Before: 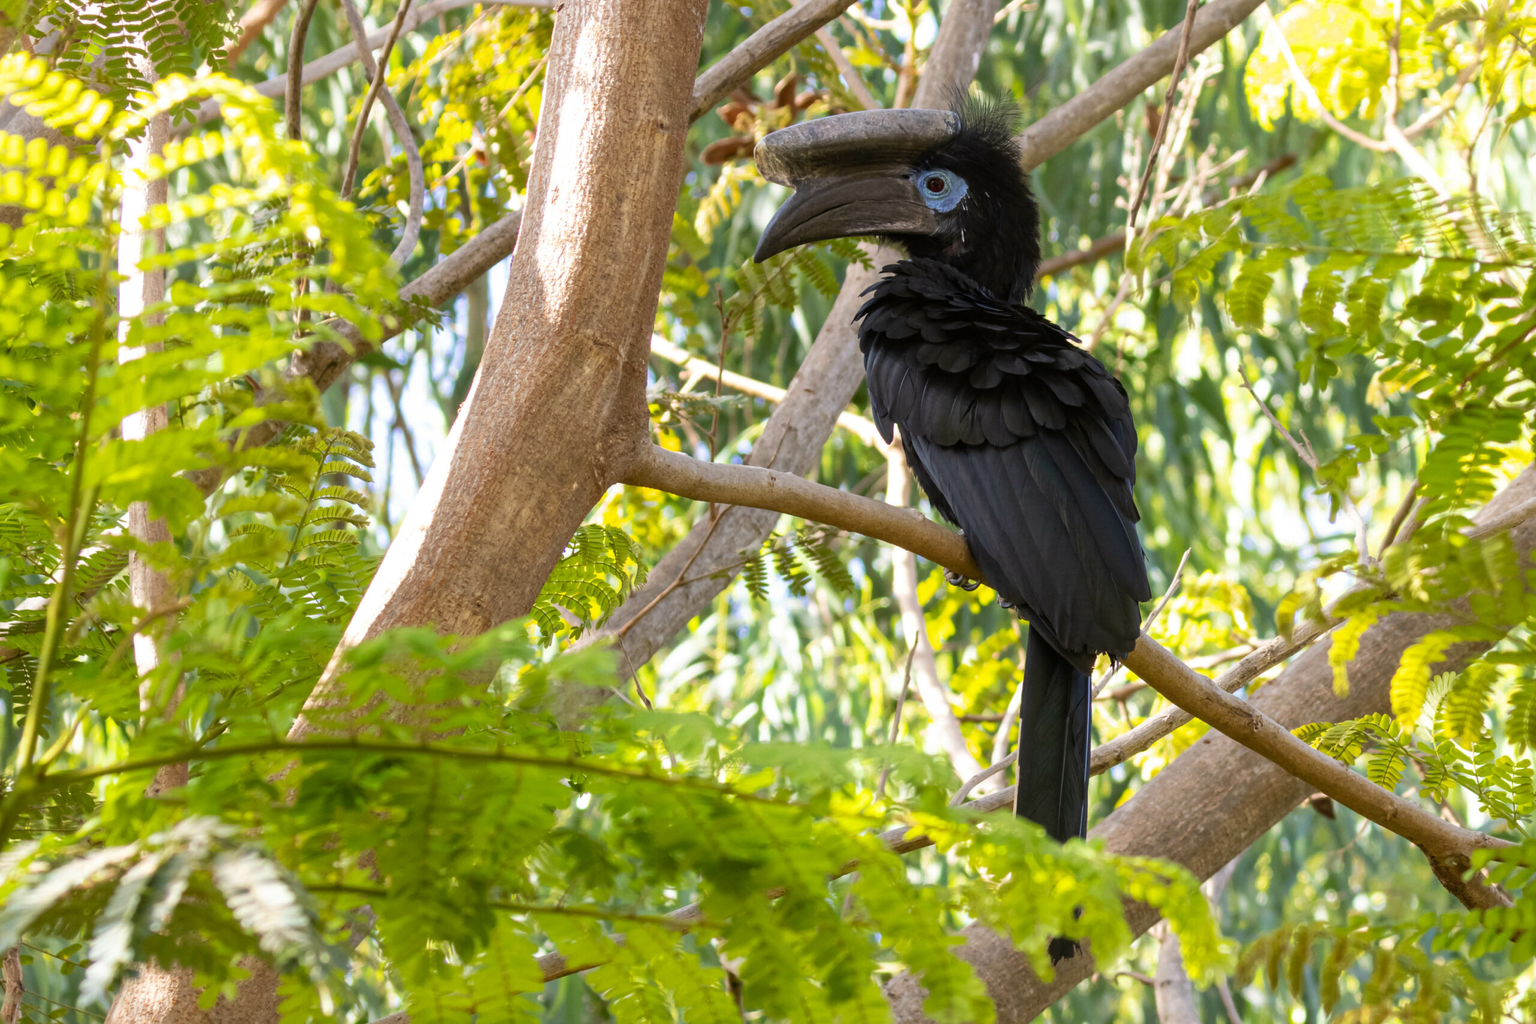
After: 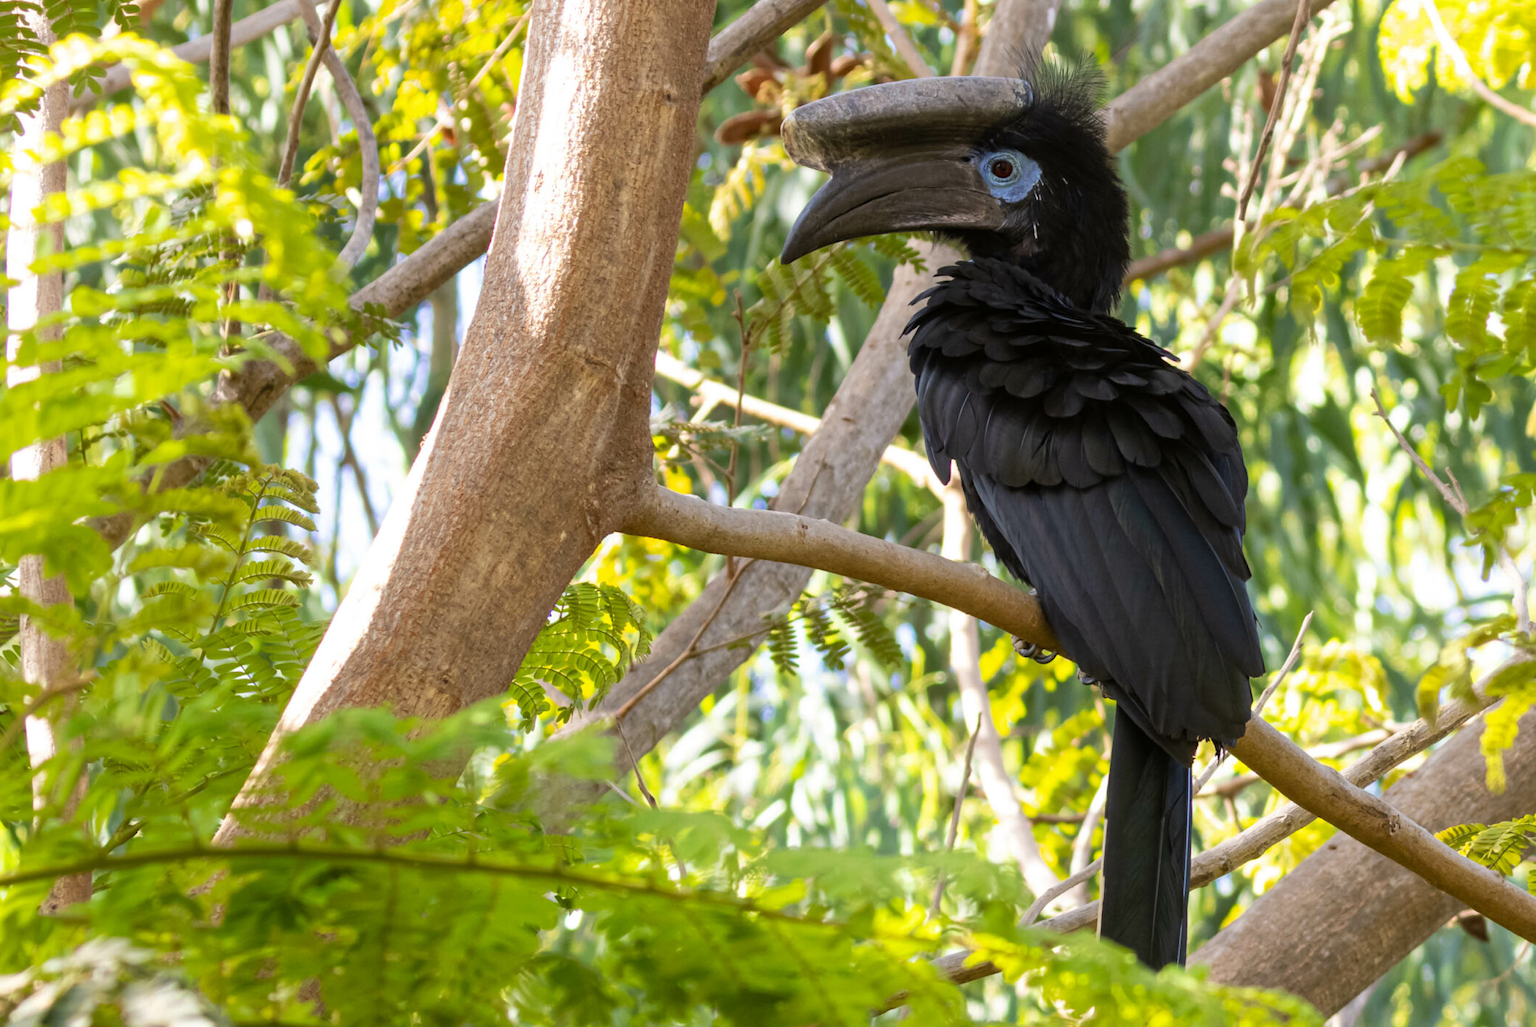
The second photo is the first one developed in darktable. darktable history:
crop and rotate: left 7.352%, top 4.513%, right 10.515%, bottom 13.115%
